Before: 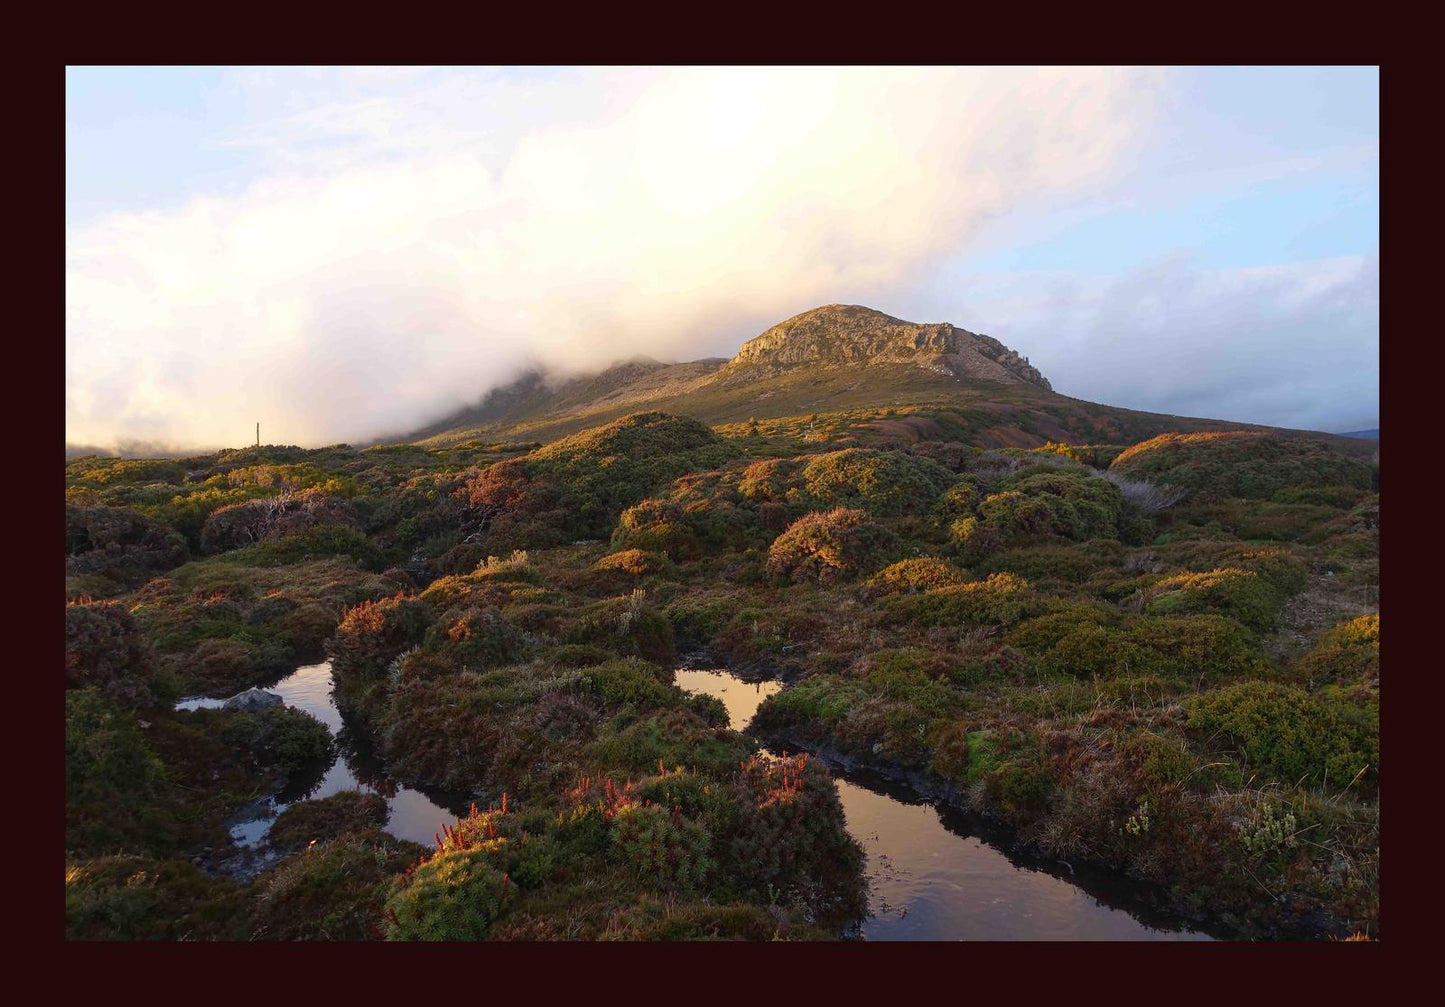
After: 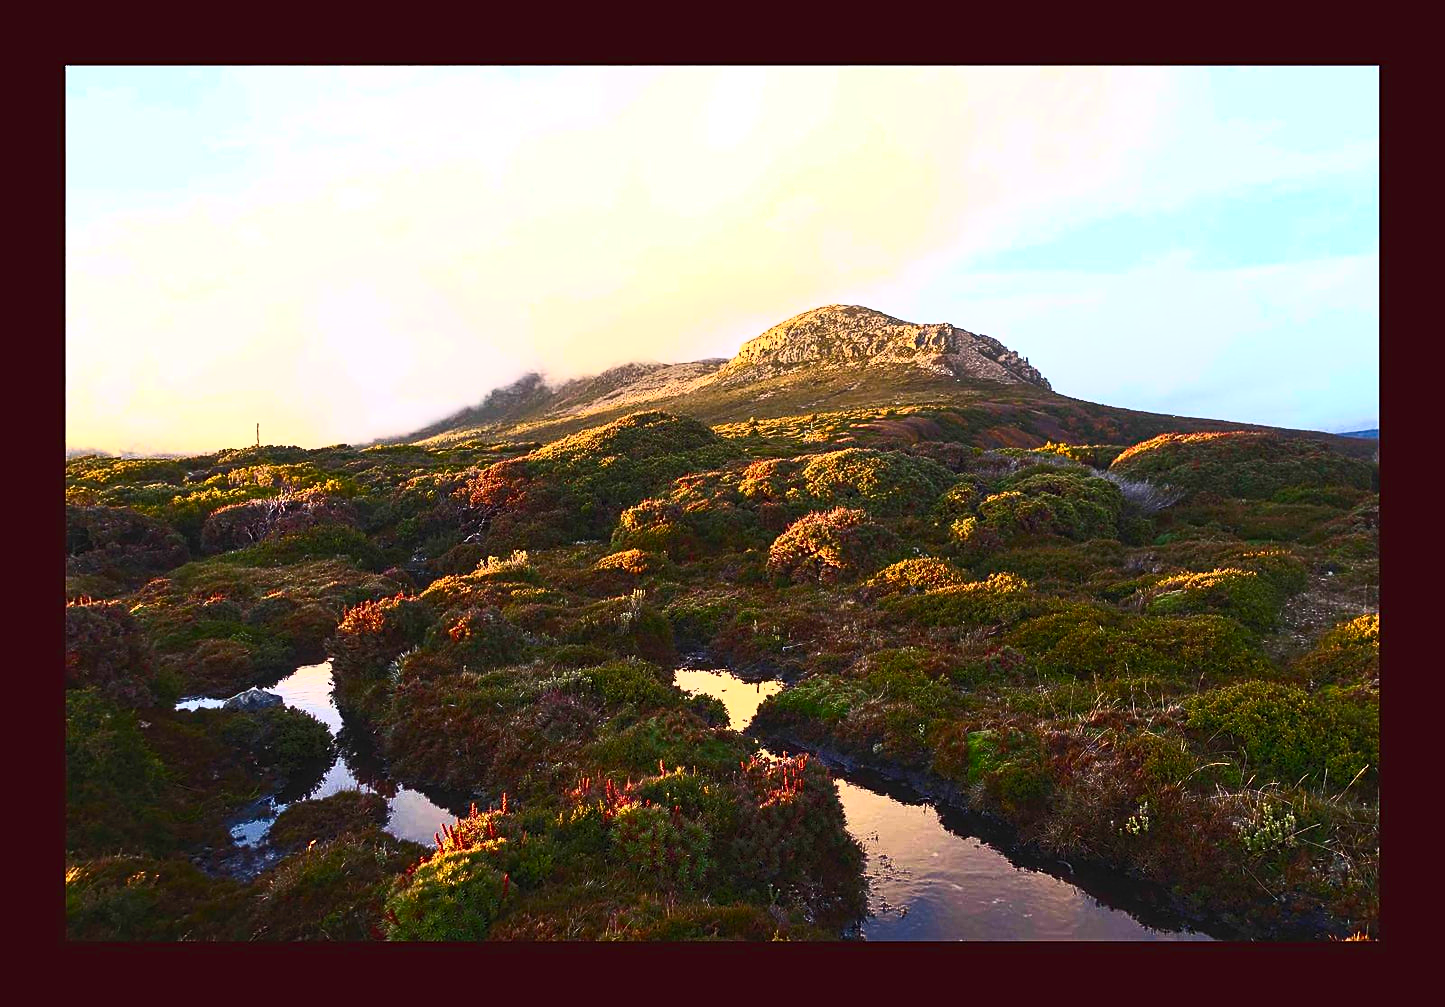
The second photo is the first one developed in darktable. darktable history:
sharpen: amount 0.478
contrast brightness saturation: contrast 0.83, brightness 0.59, saturation 0.59
